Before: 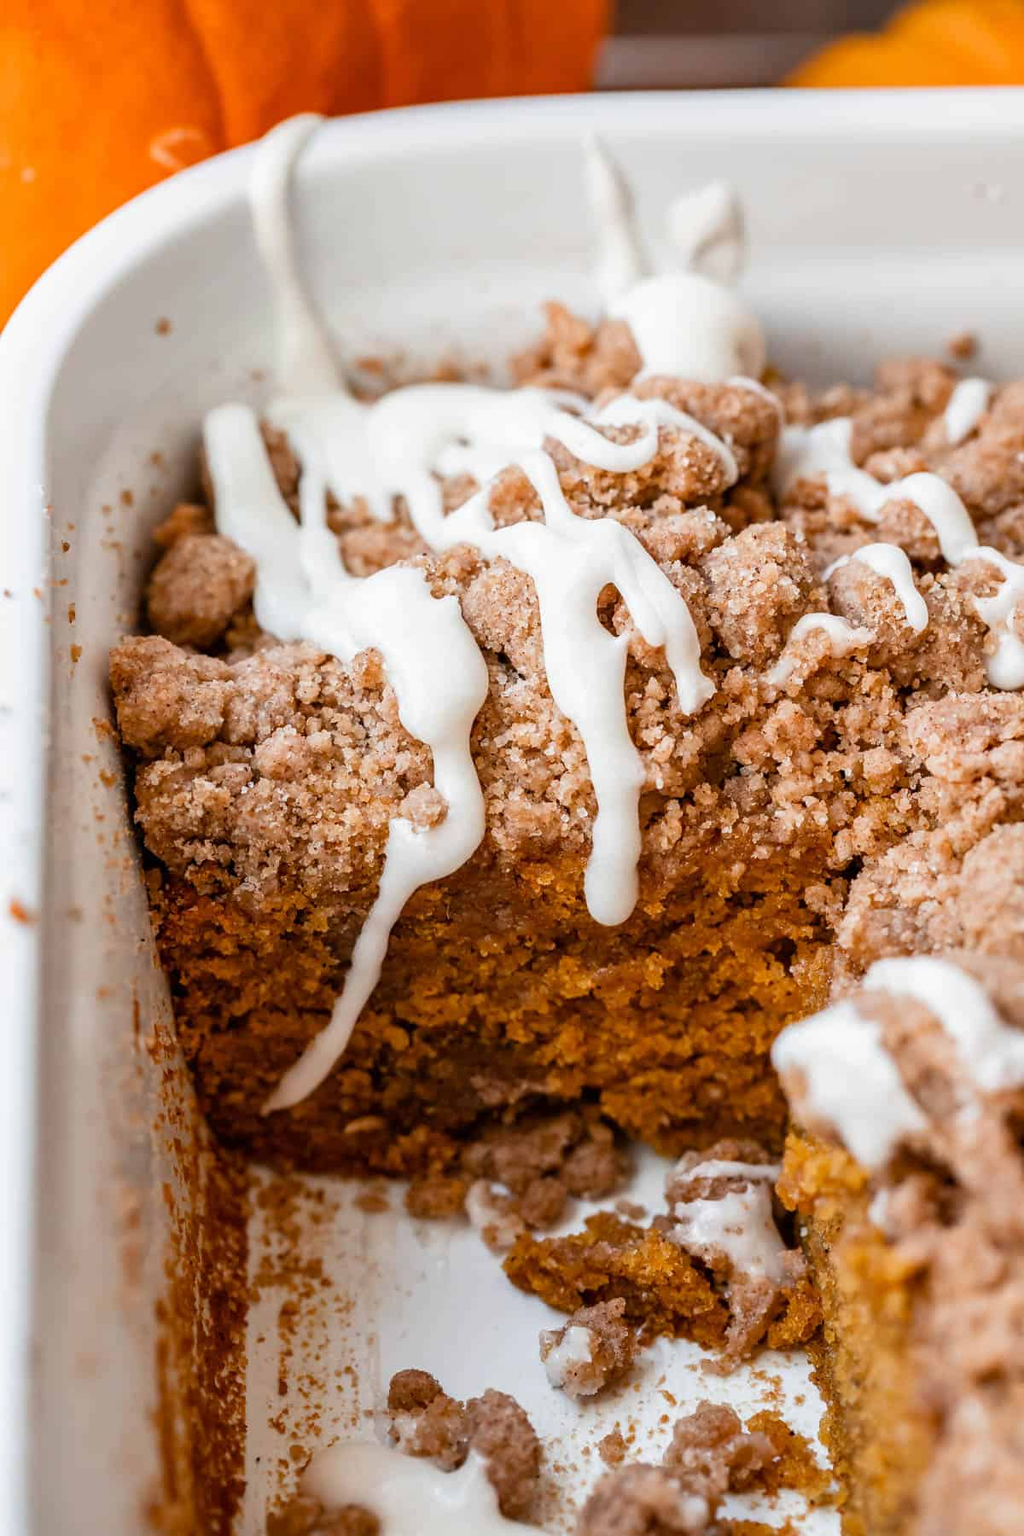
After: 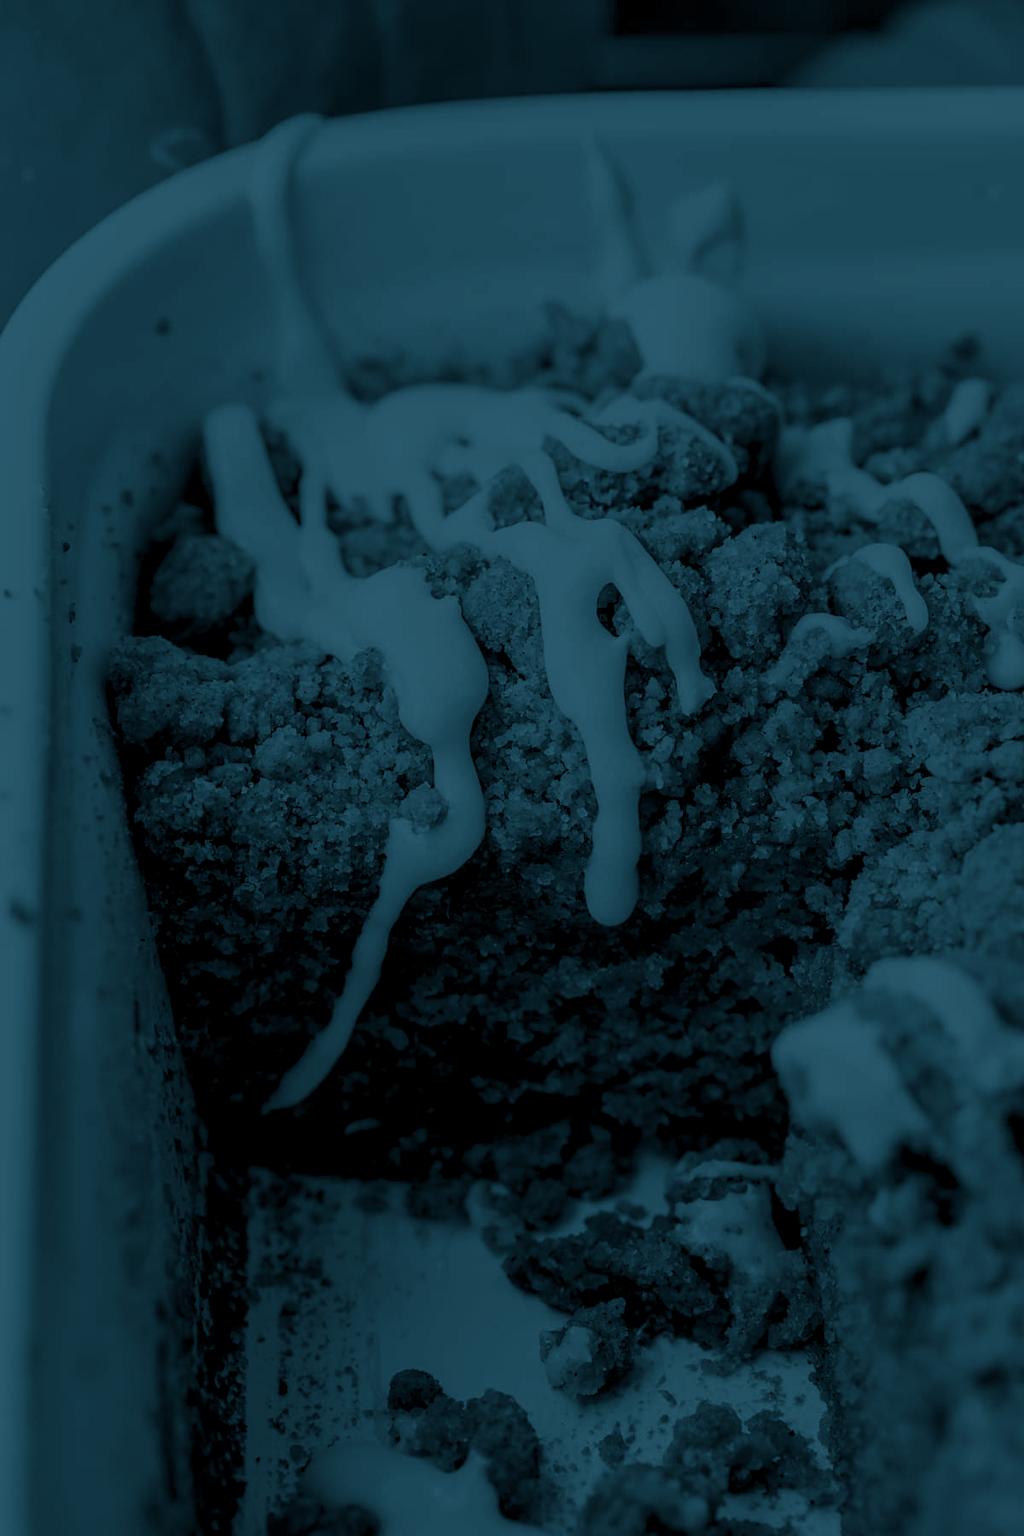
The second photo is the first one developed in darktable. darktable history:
split-toning: shadows › hue 212.4°, balance -70
colorize: hue 90°, saturation 19%, lightness 1.59%, version 1
